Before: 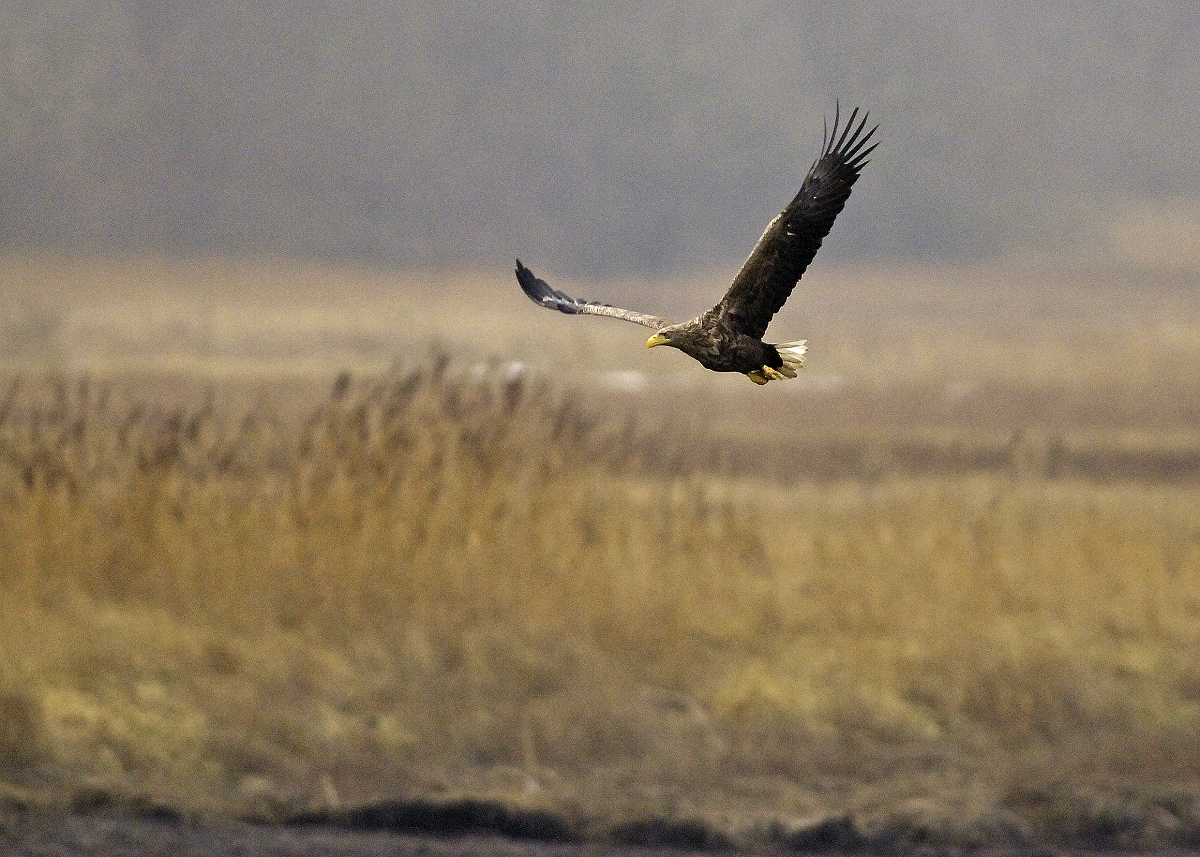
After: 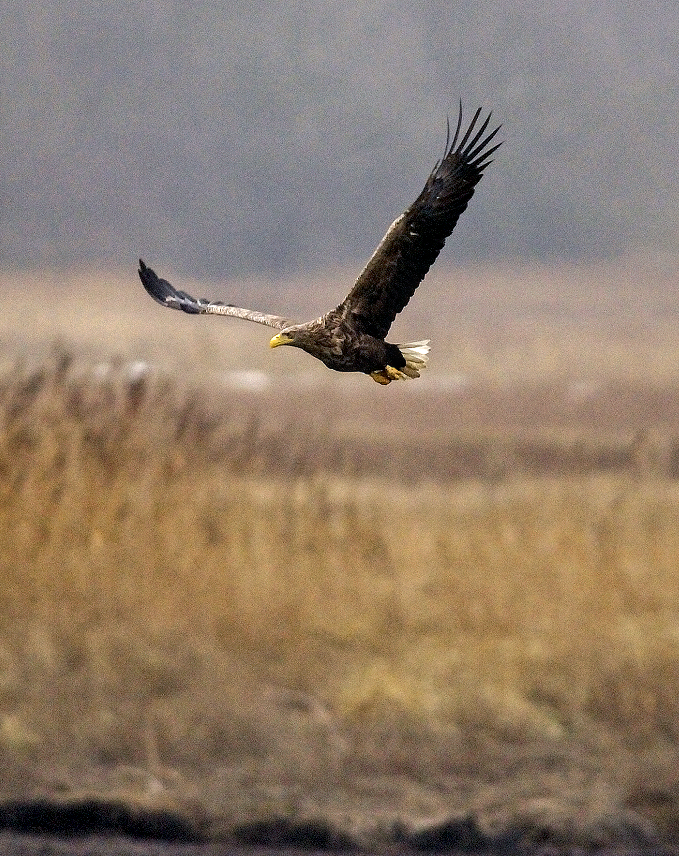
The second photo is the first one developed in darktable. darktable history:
crop: left 31.458%, top 0%, right 11.876%
local contrast: on, module defaults
color correction: highlights a* -0.137, highlights b* -5.91, shadows a* -0.137, shadows b* -0.137
